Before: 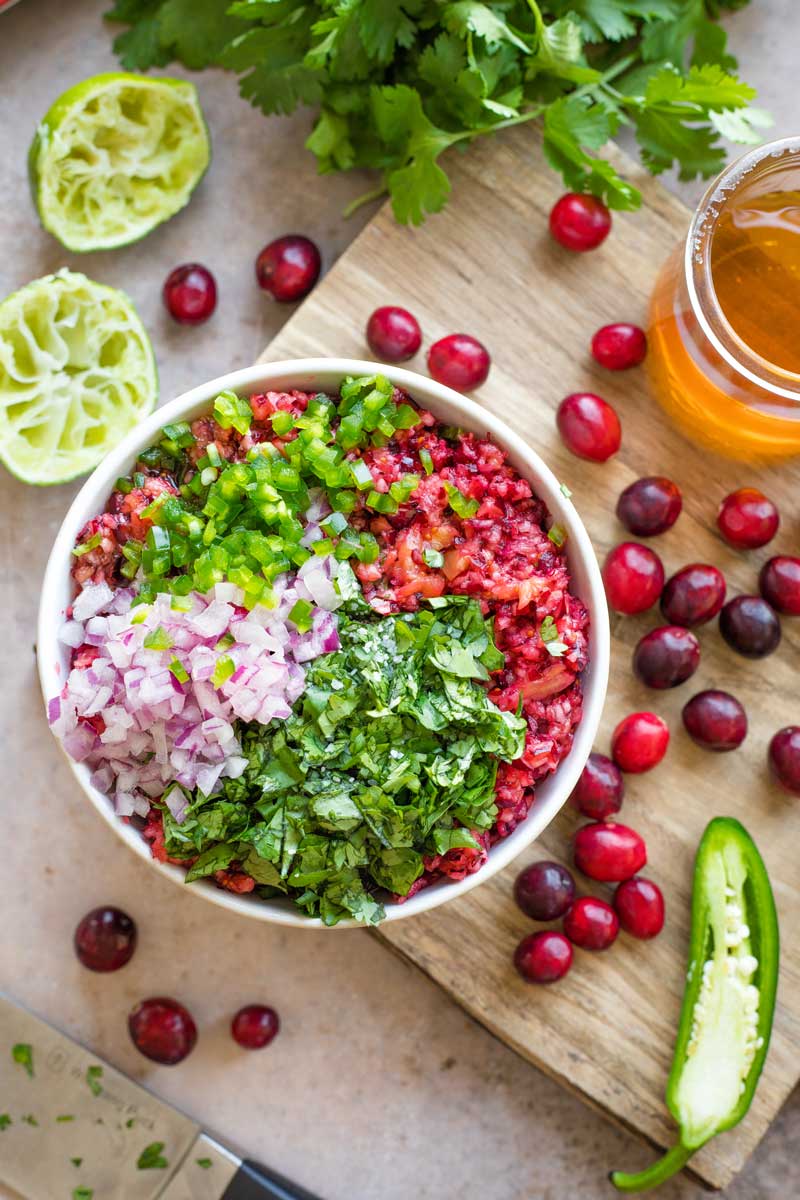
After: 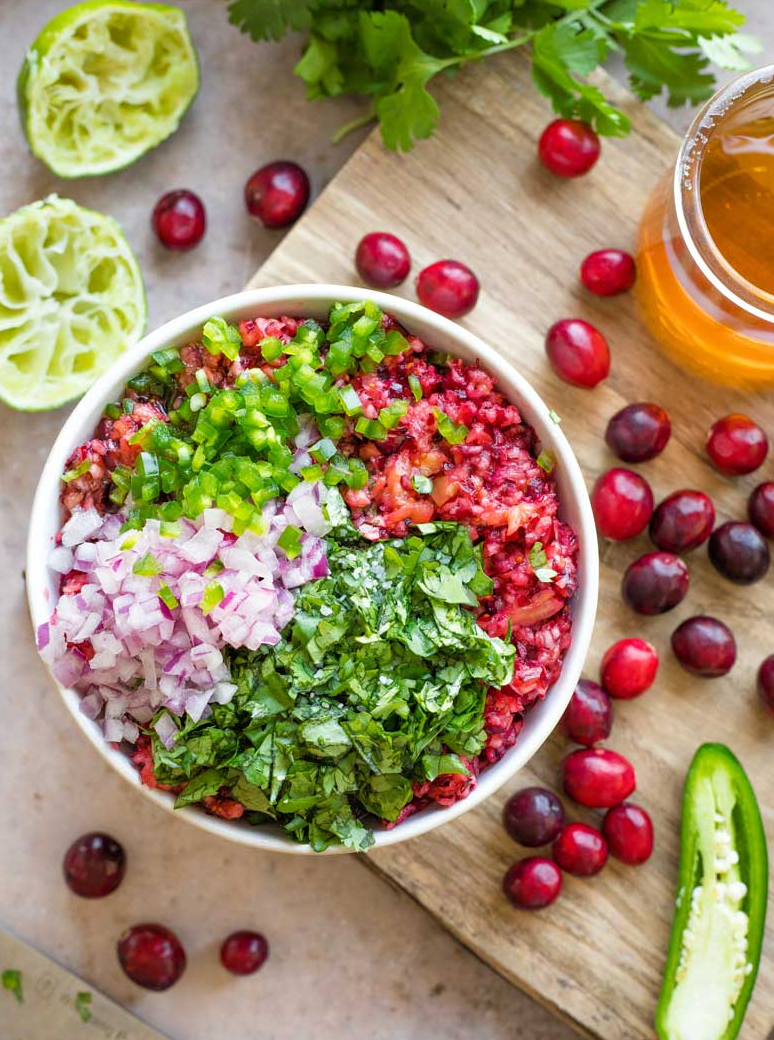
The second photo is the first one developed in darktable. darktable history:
crop: left 1.472%, top 6.172%, right 1.703%, bottom 7.087%
